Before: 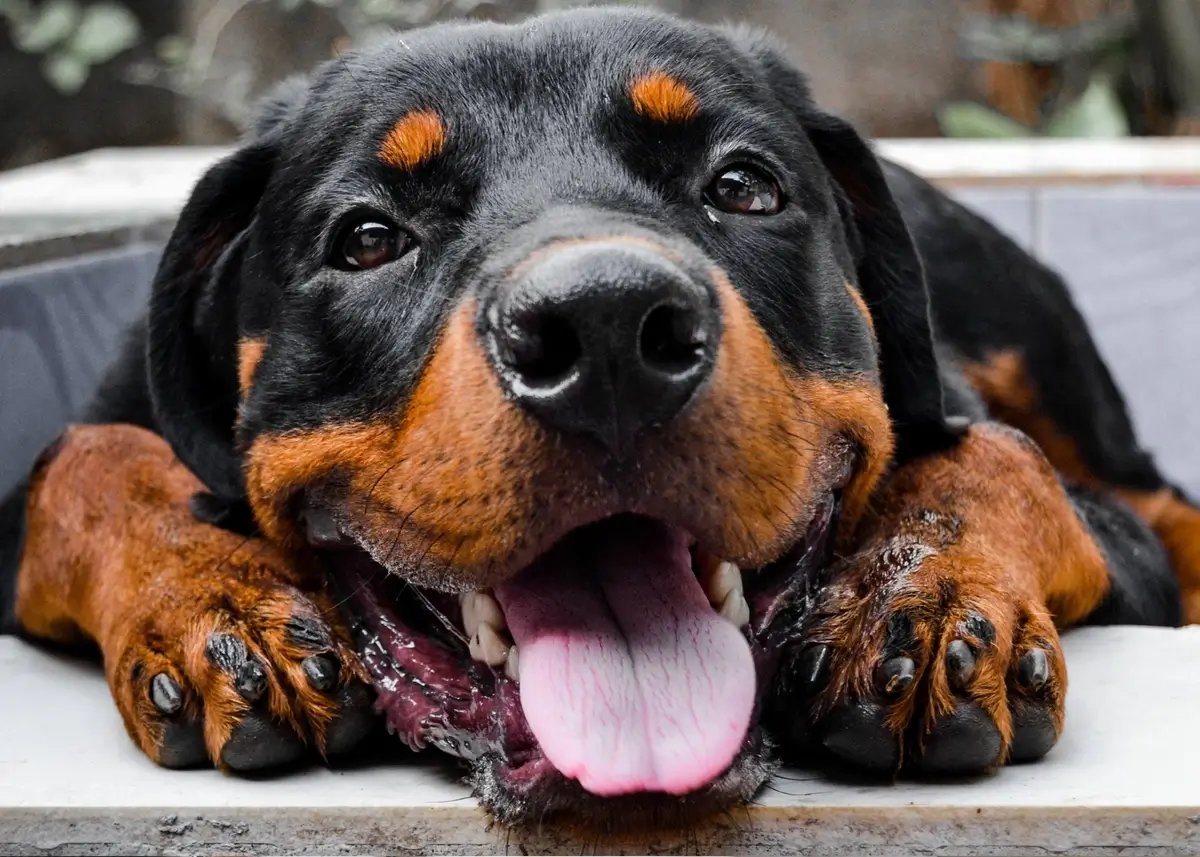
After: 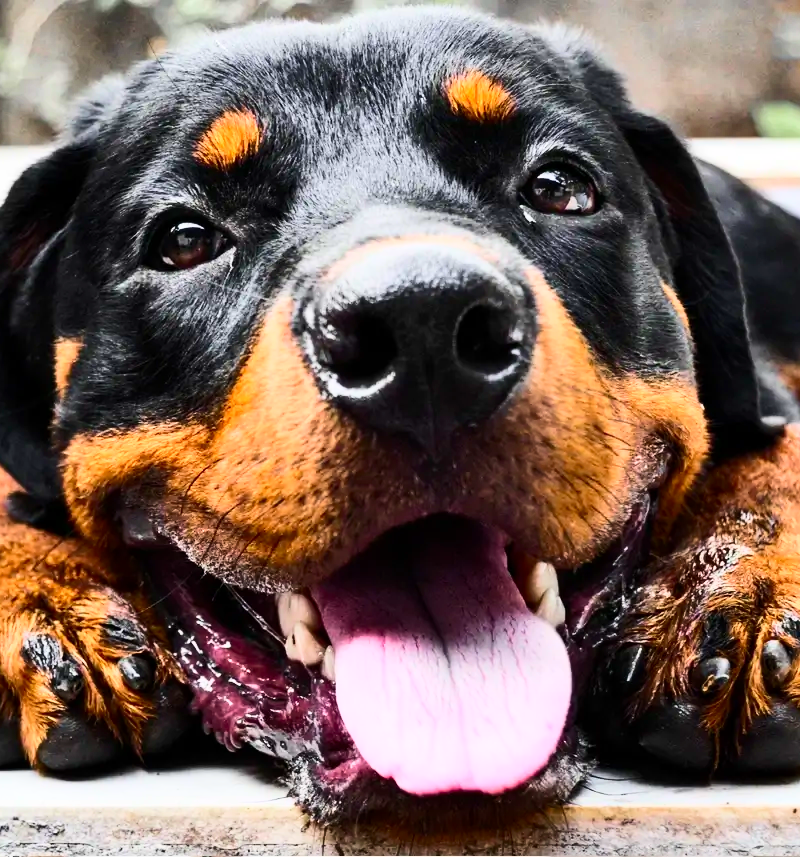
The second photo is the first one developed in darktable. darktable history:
crop: left 15.375%, right 17.879%
velvia: on, module defaults
contrast brightness saturation: contrast 0.174, saturation 0.307
tone curve: curves: ch0 [(0, 0) (0.003, 0.003) (0.011, 0.013) (0.025, 0.028) (0.044, 0.05) (0.069, 0.079) (0.1, 0.113) (0.136, 0.154) (0.177, 0.201) (0.224, 0.268) (0.277, 0.38) (0.335, 0.486) (0.399, 0.588) (0.468, 0.688) (0.543, 0.787) (0.623, 0.854) (0.709, 0.916) (0.801, 0.957) (0.898, 0.978) (1, 1)], color space Lab, independent channels, preserve colors none
shadows and highlights: shadows 25.74, highlights -24.38, highlights color adjustment 52.36%
color zones: curves: ch1 [(0, 0.455) (0.063, 0.455) (0.286, 0.495) (0.429, 0.5) (0.571, 0.5) (0.714, 0.5) (0.857, 0.5) (1, 0.455)]; ch2 [(0, 0.532) (0.063, 0.521) (0.233, 0.447) (0.429, 0.489) (0.571, 0.5) (0.714, 0.5) (0.857, 0.5) (1, 0.532)], mix -121.73%
